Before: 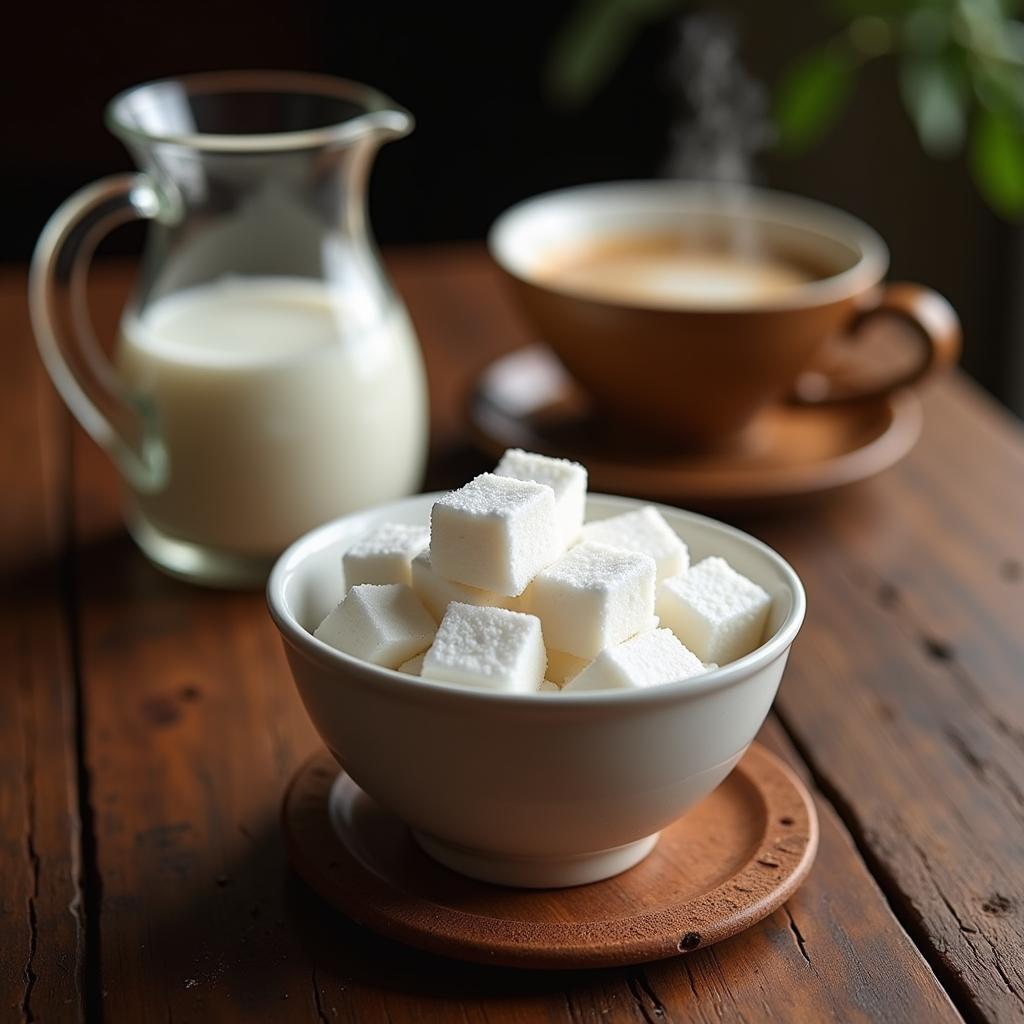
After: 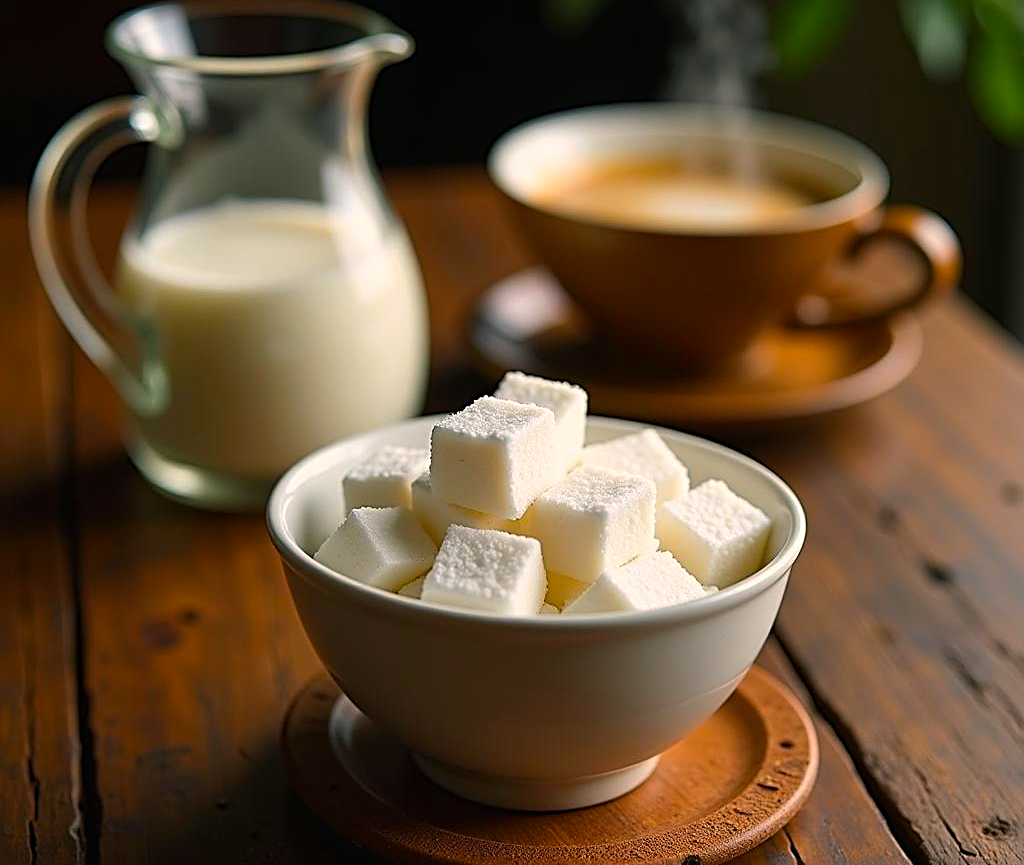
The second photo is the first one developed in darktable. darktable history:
sharpen: radius 2.53, amount 0.624
crop: top 7.583%, bottom 7.9%
color balance rgb: shadows lift › luminance -7.569%, shadows lift › chroma 2.283%, shadows lift › hue 165.47°, highlights gain › chroma 3.025%, highlights gain › hue 60.28°, perceptual saturation grading › global saturation 29.736%, global vibrance 20%
